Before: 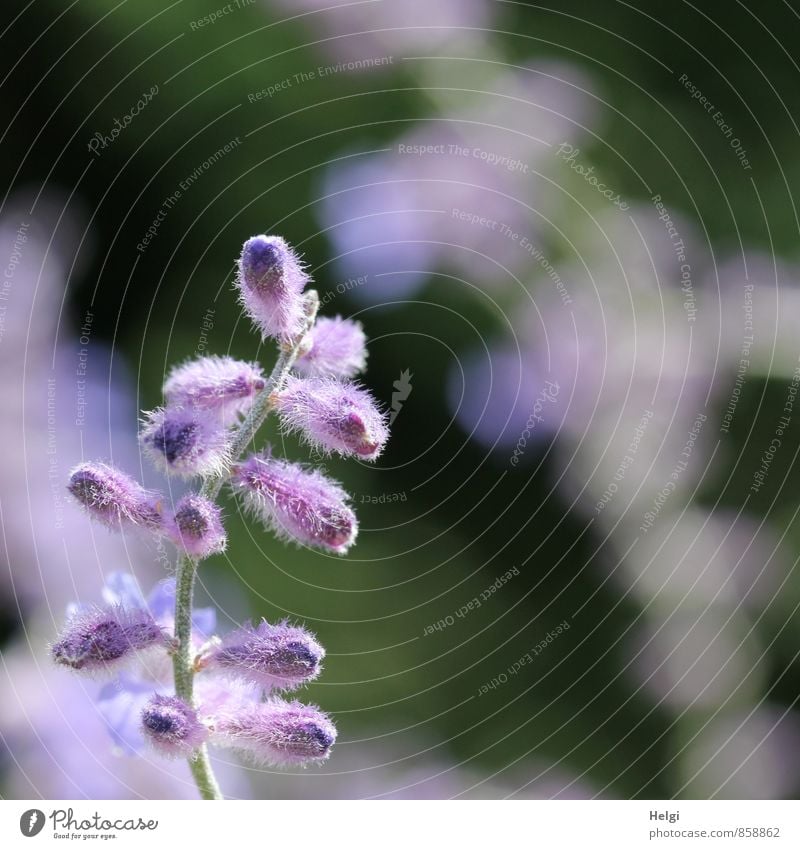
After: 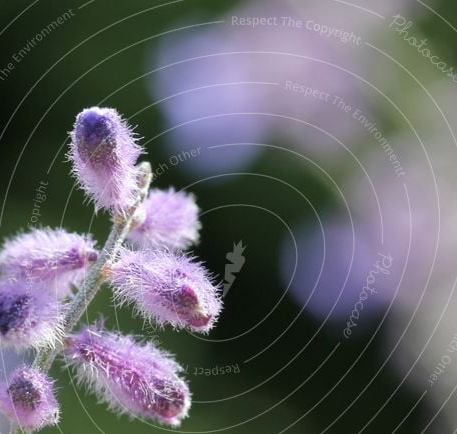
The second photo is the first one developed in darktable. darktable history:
crop: left 20.919%, top 15.173%, right 21.947%, bottom 33.665%
